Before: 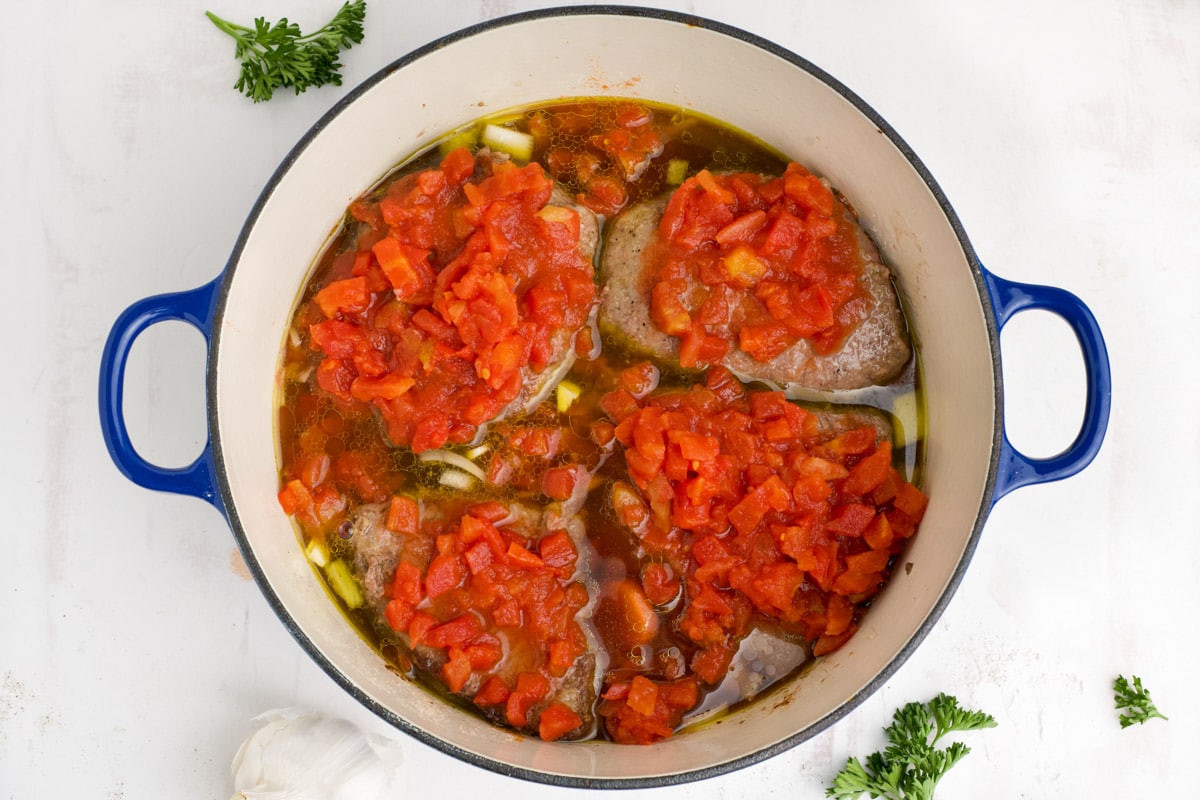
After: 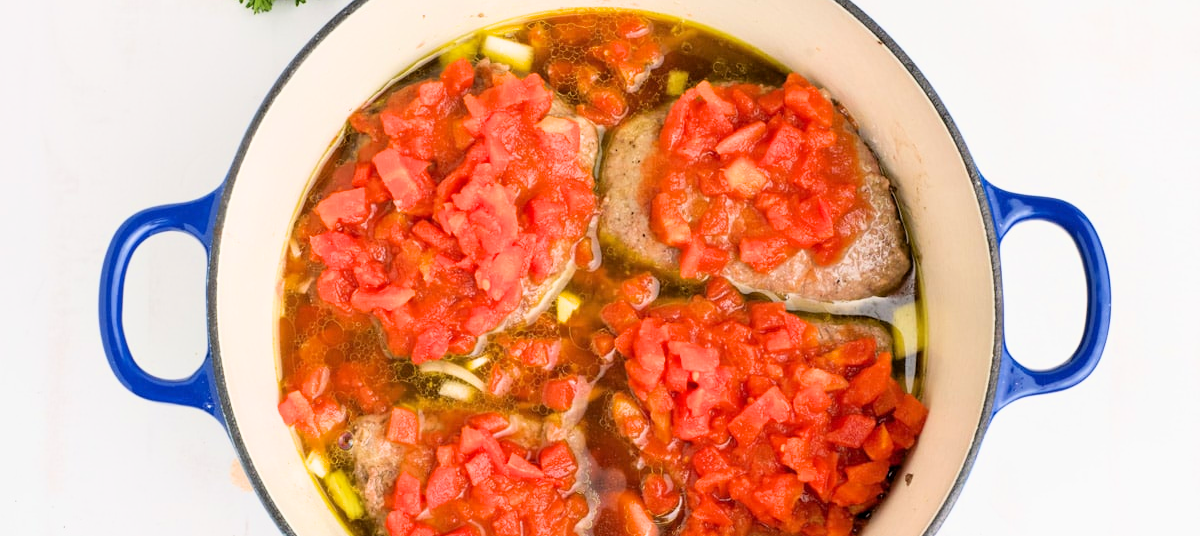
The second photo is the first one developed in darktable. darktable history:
exposure: exposure 1 EV, compensate highlight preservation false
crop: top 11.15%, bottom 21.756%
filmic rgb: black relative exposure -7.76 EV, white relative exposure 4.39 EV, target black luminance 0%, hardness 3.76, latitude 50.86%, contrast 1.078, highlights saturation mix 9.44%, shadows ↔ highlights balance -0.259%, color science v6 (2022), iterations of high-quality reconstruction 0
